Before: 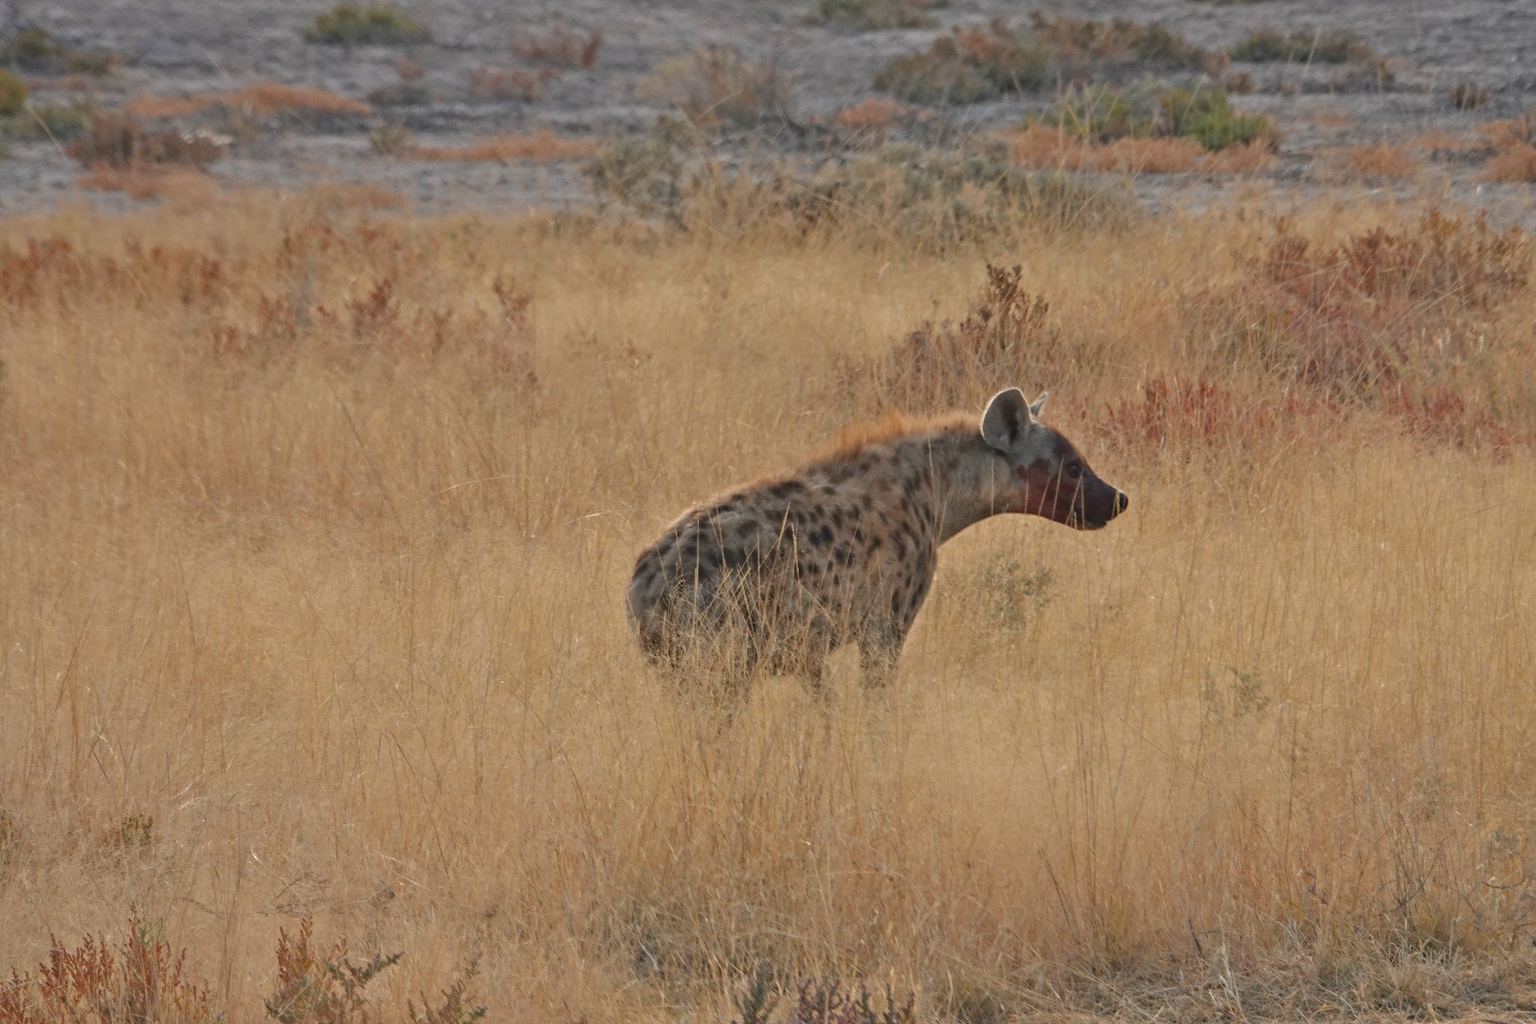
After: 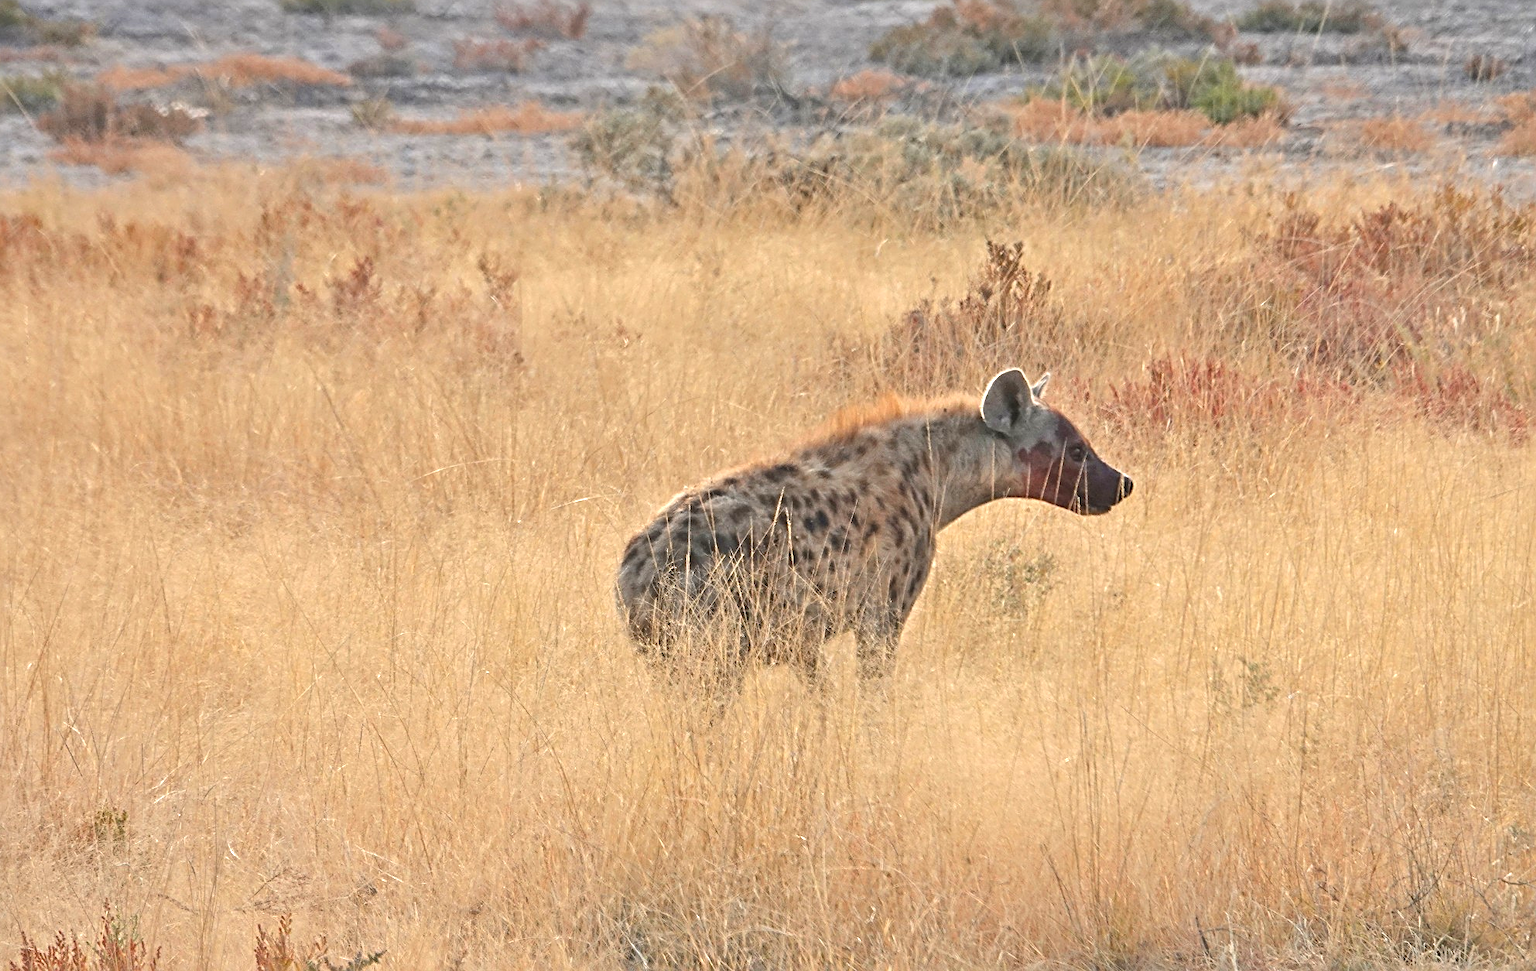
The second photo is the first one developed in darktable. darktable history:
crop: left 1.984%, top 3.039%, right 1.065%, bottom 4.928%
exposure: black level correction 0, exposure 0.698 EV, compensate exposure bias true, compensate highlight preservation false
sharpen: radius 3.073
